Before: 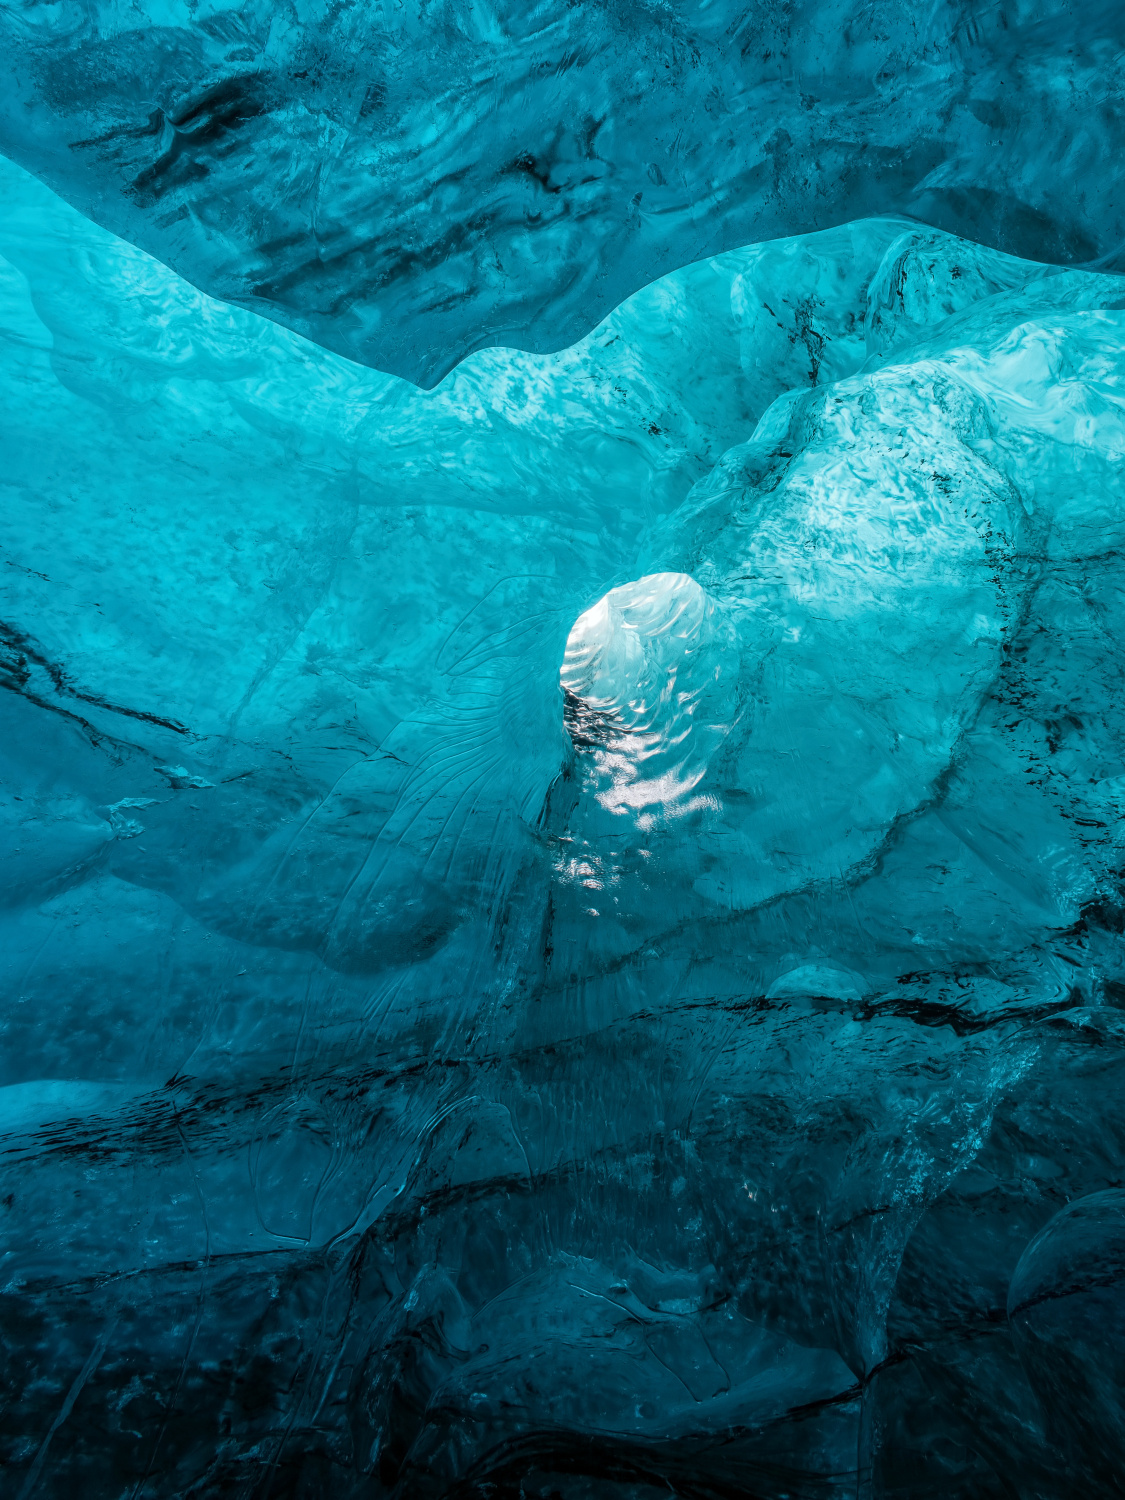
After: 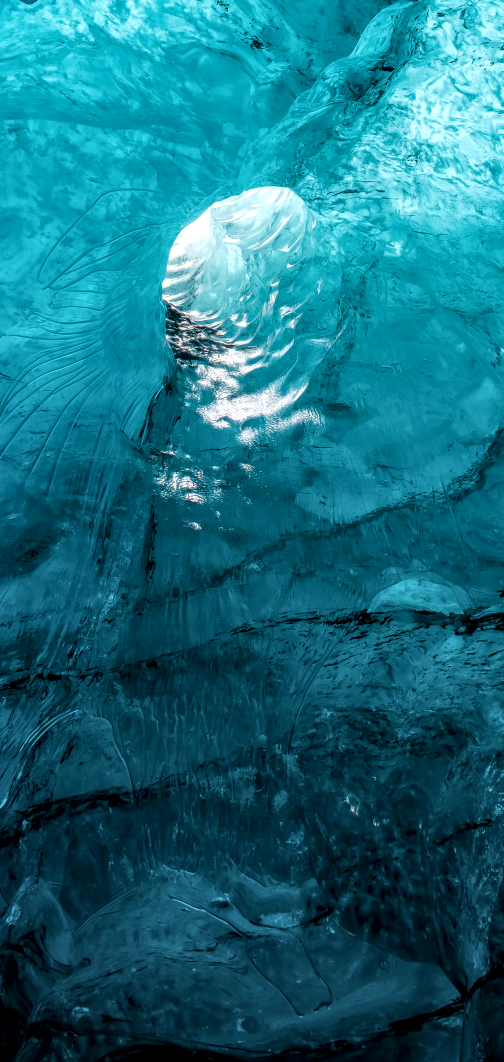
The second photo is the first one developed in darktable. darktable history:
local contrast: detail 150%
crop: left 35.439%, top 25.743%, right 19.71%, bottom 3.391%
